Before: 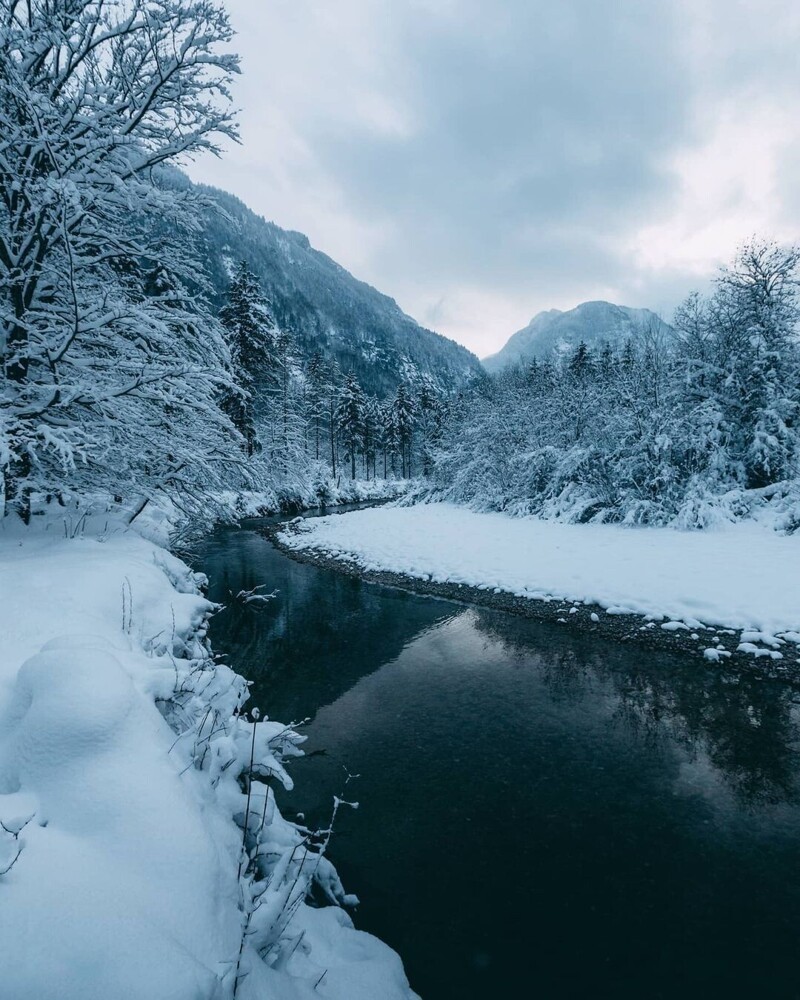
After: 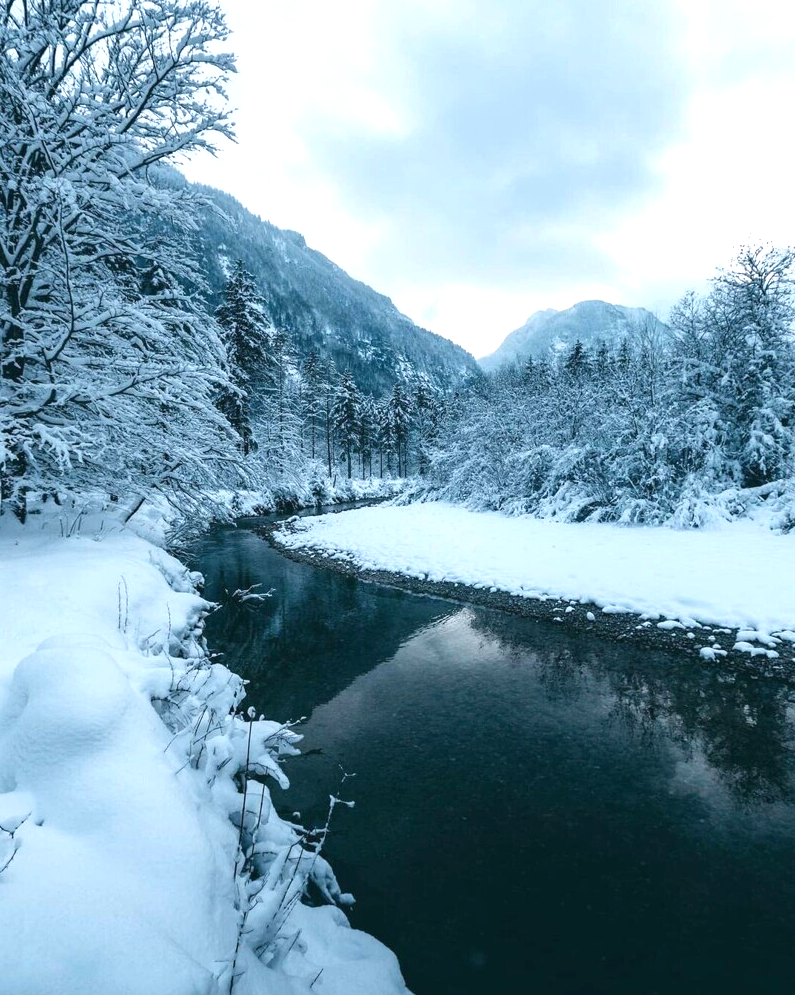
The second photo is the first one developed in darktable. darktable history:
exposure: black level correction 0, exposure 0.7 EV, compensate exposure bias true, compensate highlight preservation false
crop and rotate: left 0.614%, top 0.179%, bottom 0.309%
